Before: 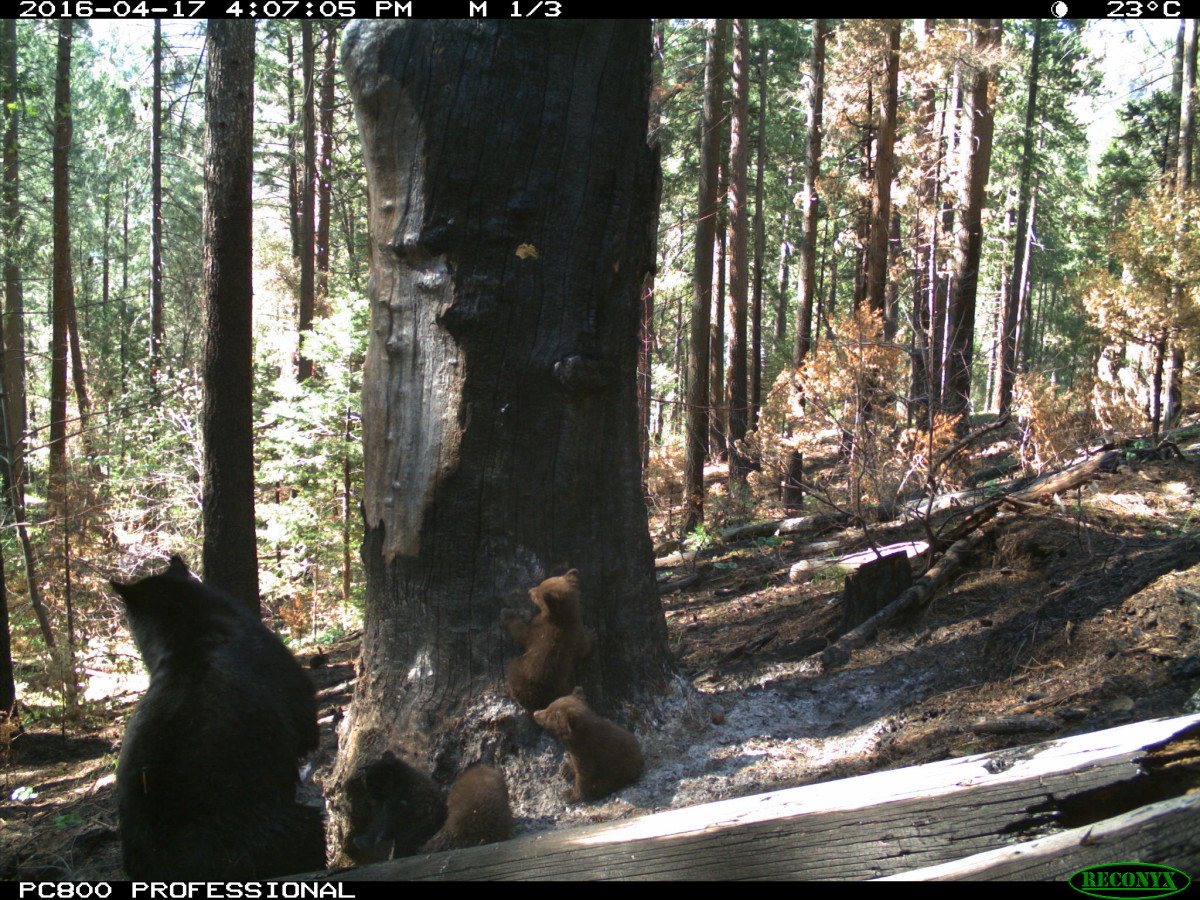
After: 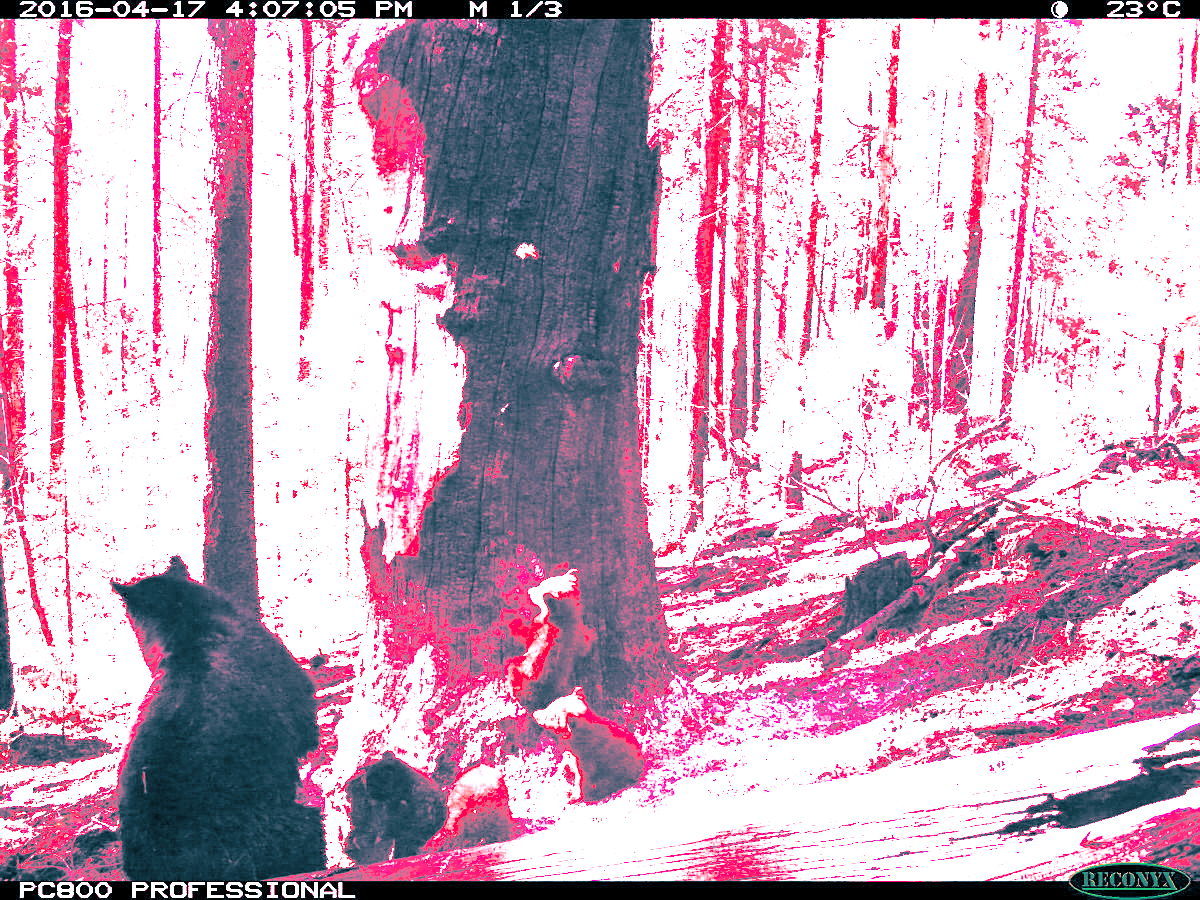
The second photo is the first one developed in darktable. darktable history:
split-toning: shadows › hue 212.4°, balance -70
sharpen: radius 1.559, amount 0.373, threshold 1.271
contrast brightness saturation: contrast 0.24, brightness 0.26, saturation 0.39
white balance: red 4.26, blue 1.802
